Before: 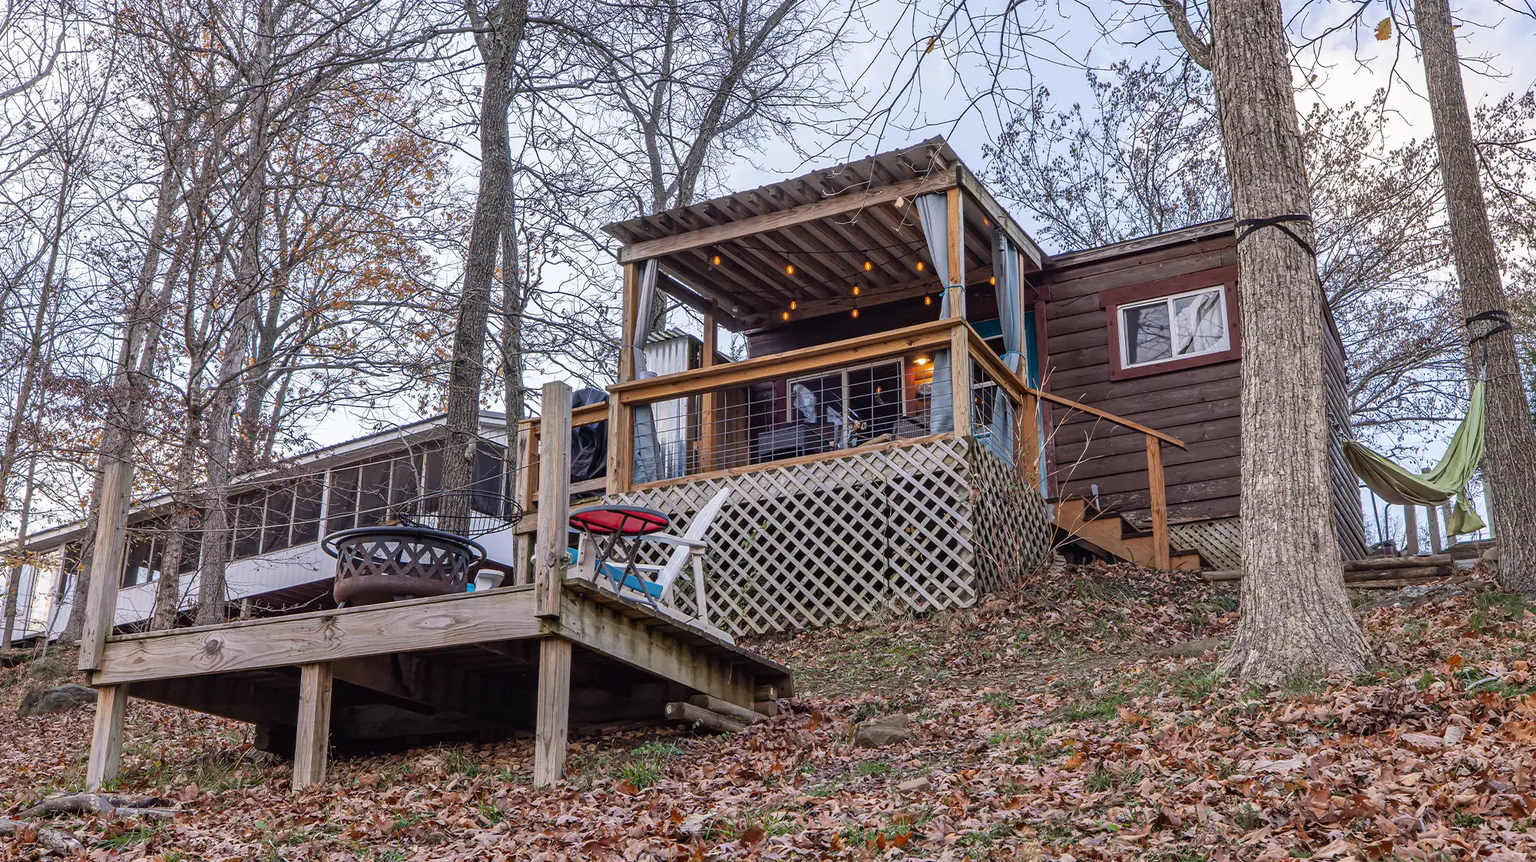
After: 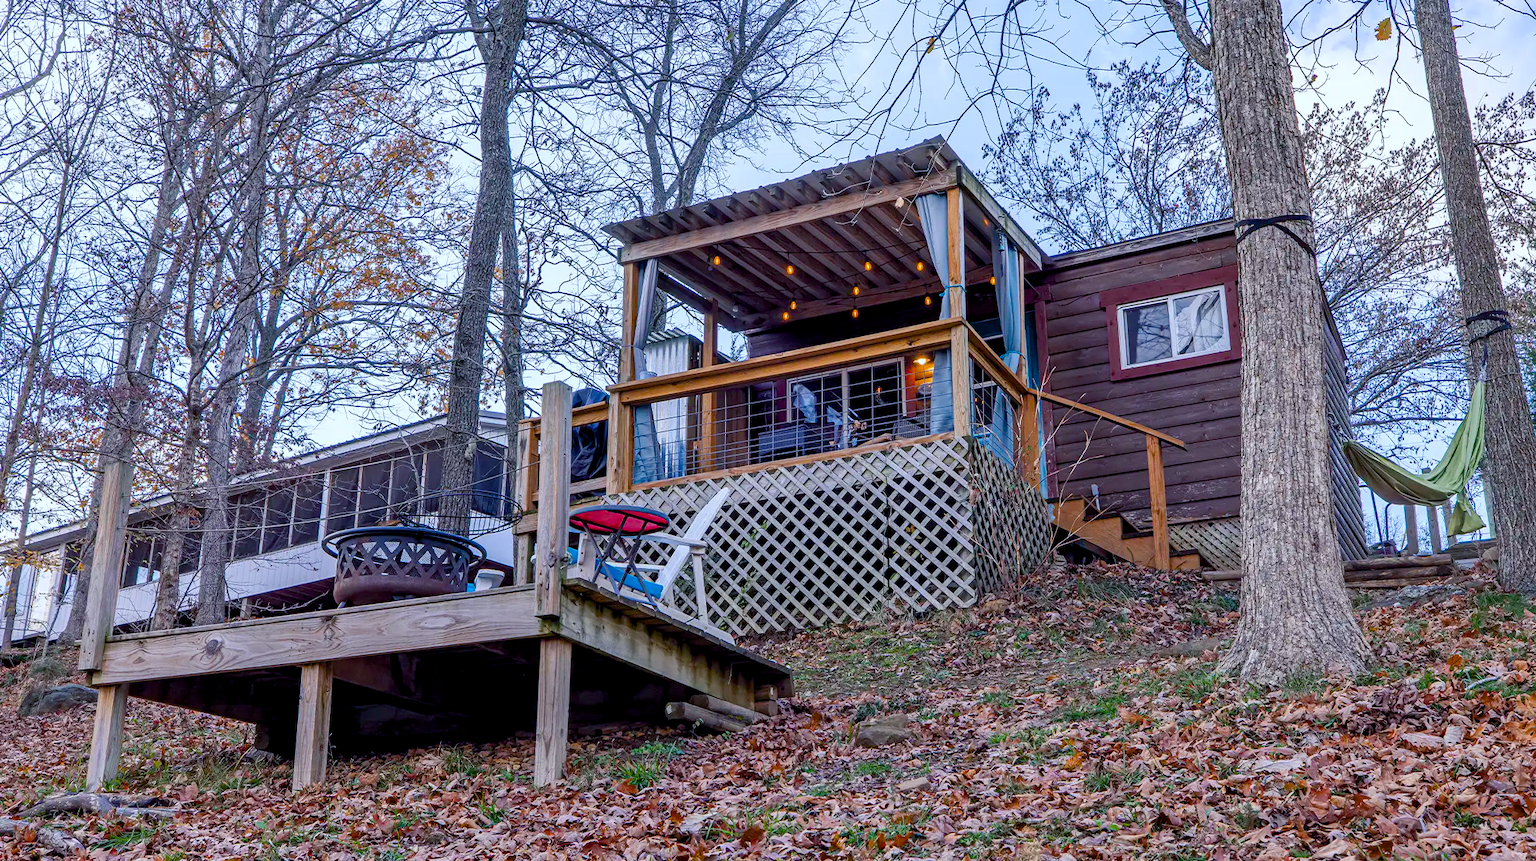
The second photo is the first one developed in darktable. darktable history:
color calibration: illuminant as shot in camera, x 0.378, y 0.381, temperature 4093.13 K, saturation algorithm version 1 (2020)
color balance rgb: shadows lift › chroma 3%, shadows lift › hue 240.84°, highlights gain › chroma 3%, highlights gain › hue 73.2°, global offset › luminance -0.5%, perceptual saturation grading › global saturation 20%, perceptual saturation grading › highlights -25%, perceptual saturation grading › shadows 50%, global vibrance 25.26%
